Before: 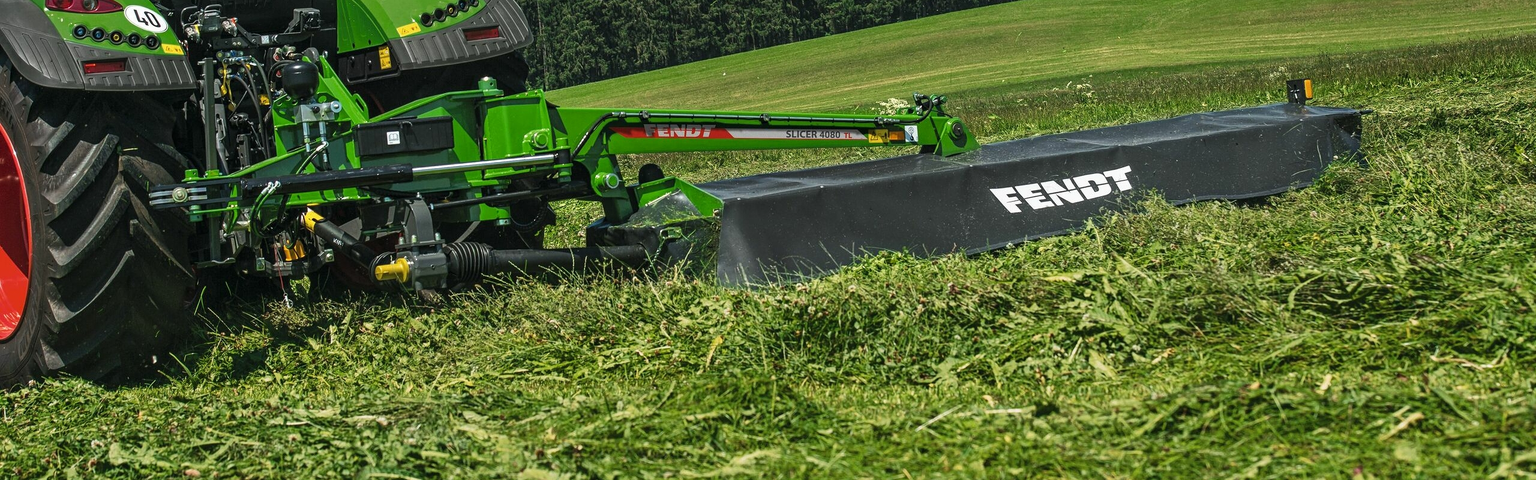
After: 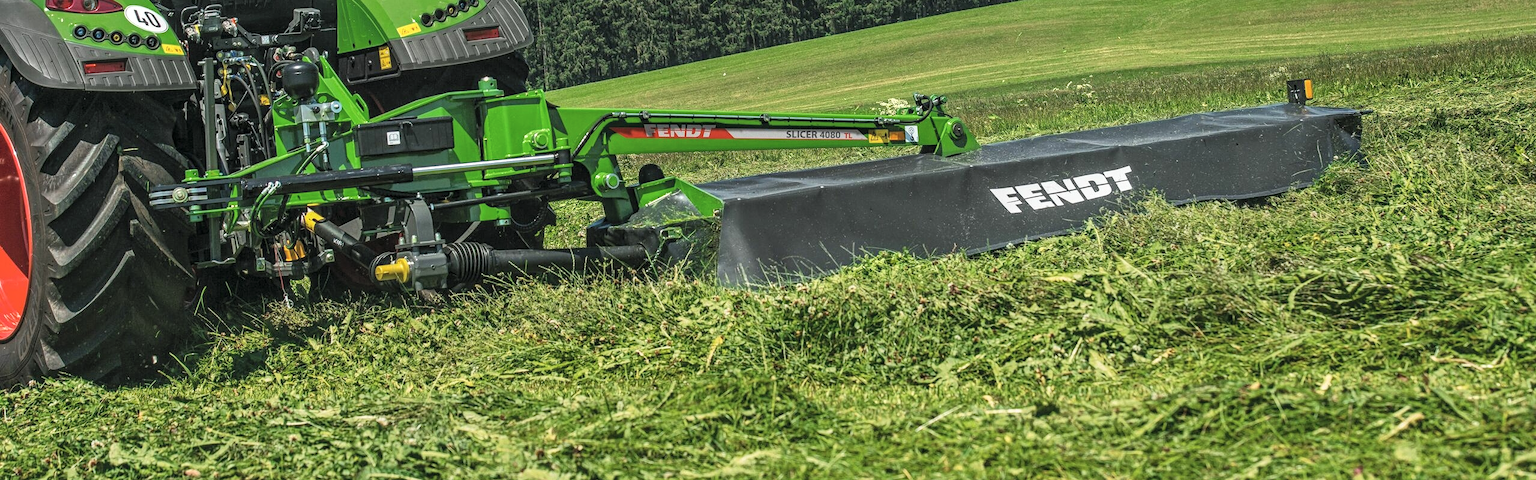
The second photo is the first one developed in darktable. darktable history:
local contrast: on, module defaults
contrast brightness saturation: brightness 0.15
